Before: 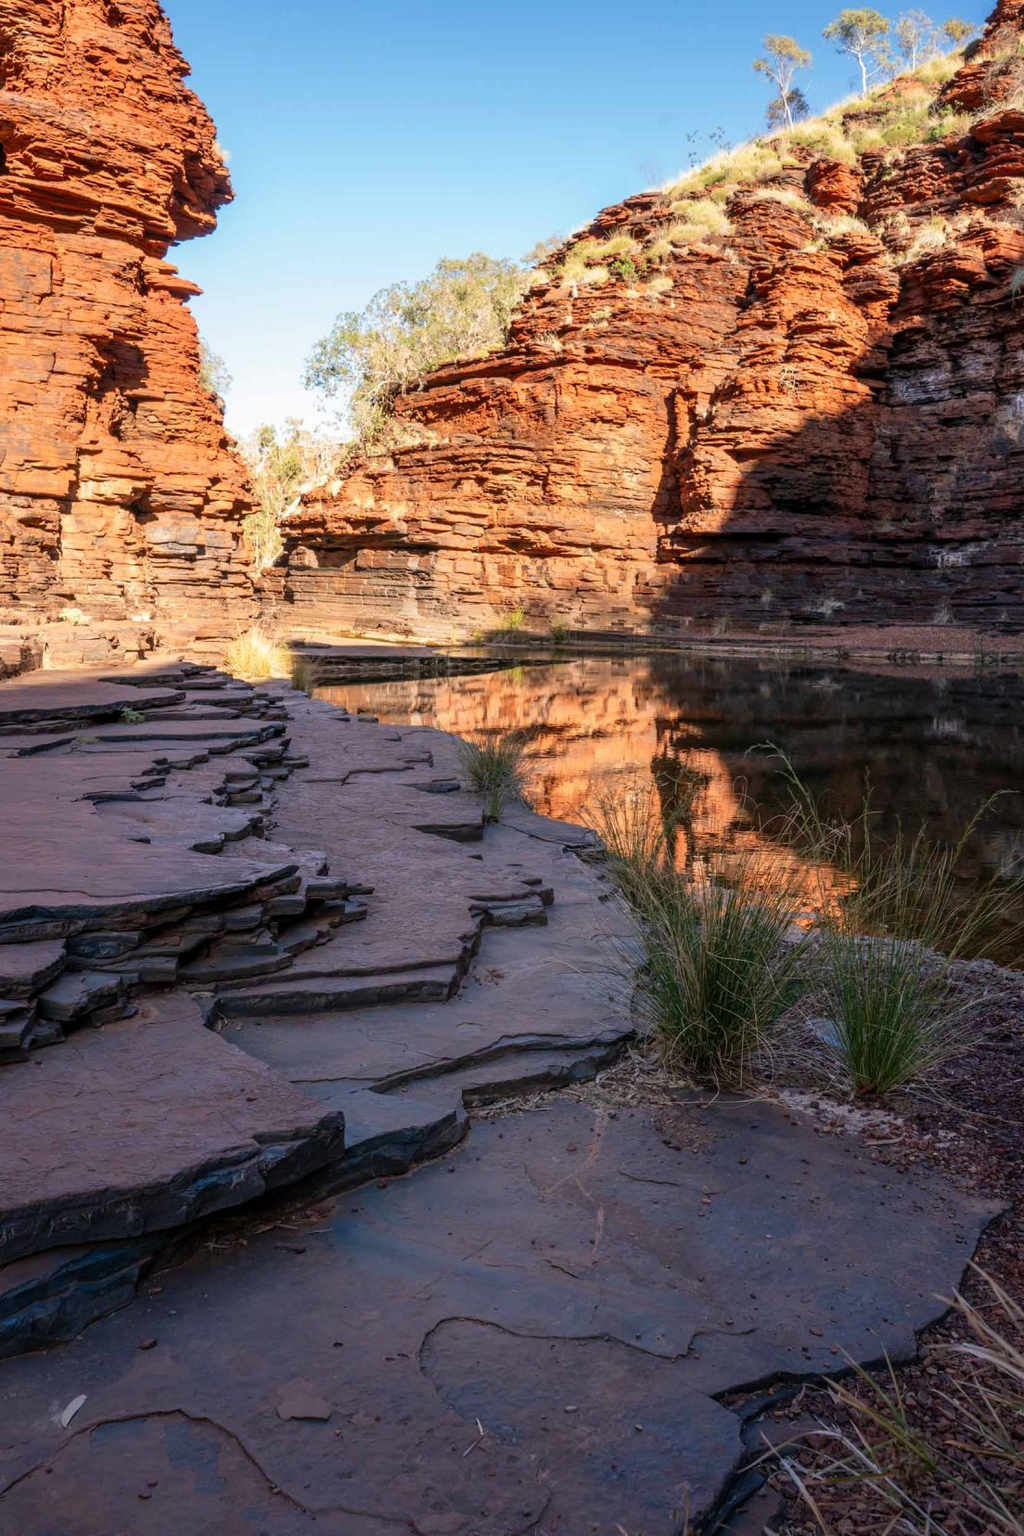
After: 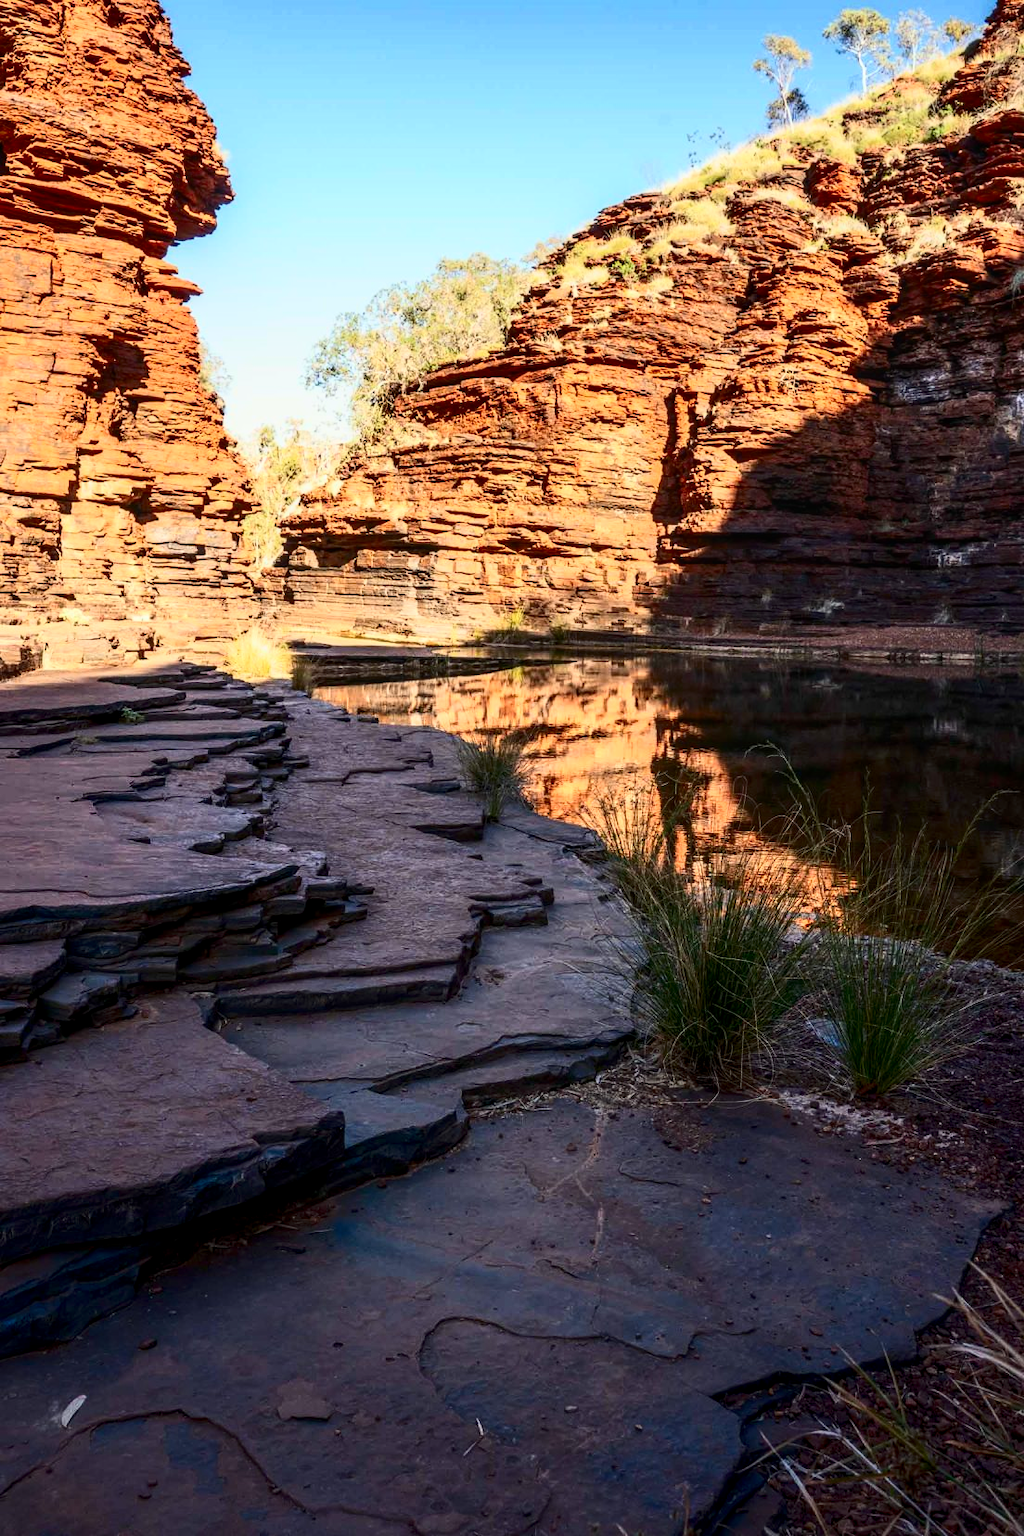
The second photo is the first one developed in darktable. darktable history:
exposure: exposure -0.238 EV, compensate highlight preservation false
color correction: highlights a* -2.59, highlights b* 2.4
contrast brightness saturation: contrast 0.403, brightness 0.096, saturation 0.208
local contrast: on, module defaults
